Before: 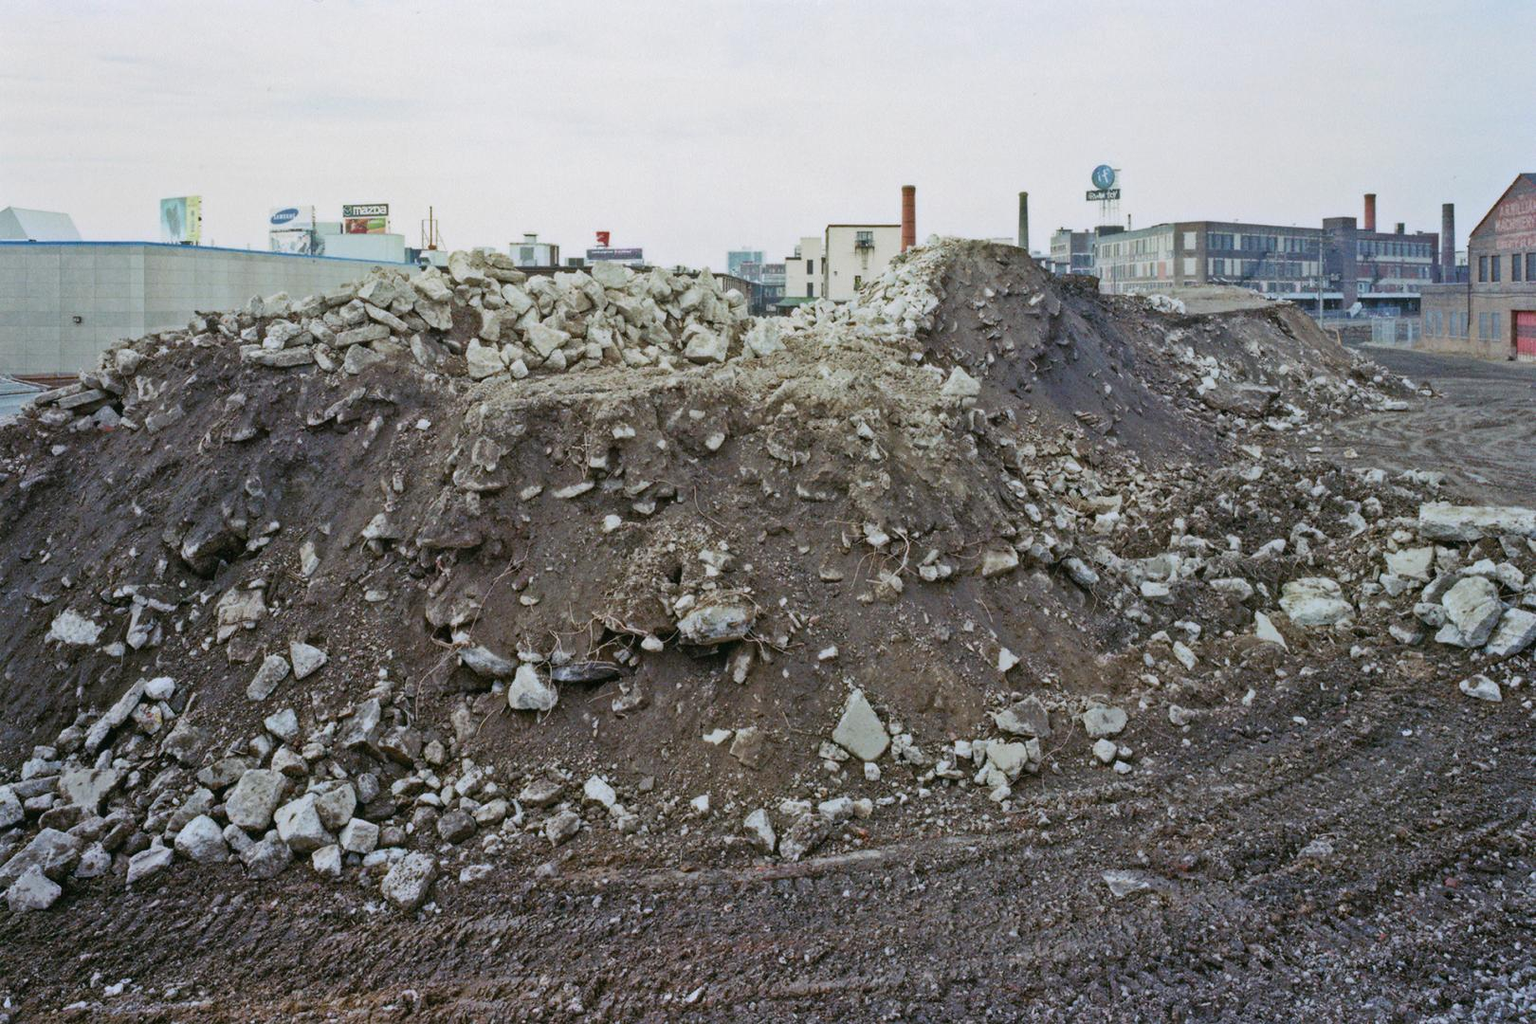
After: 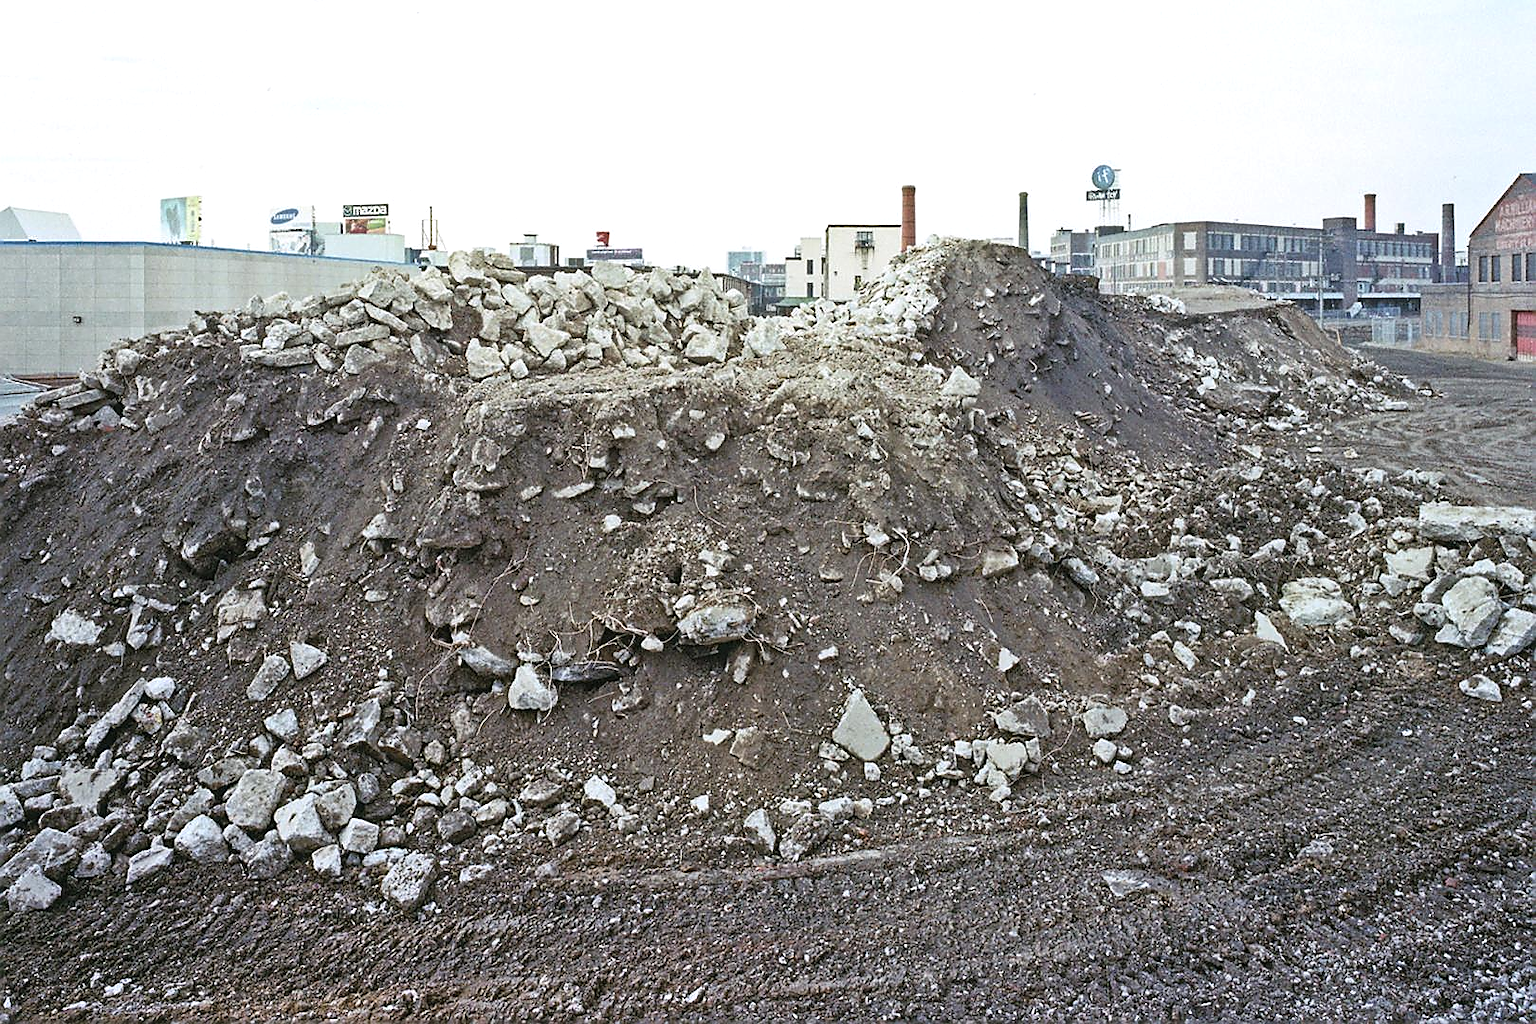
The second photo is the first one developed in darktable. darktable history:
exposure: black level correction -0.002, exposure 0.54 EV, compensate highlight preservation false
sharpen: radius 1.4, amount 1.25, threshold 0.7
contrast brightness saturation: saturation -0.17
tone equalizer: on, module defaults
